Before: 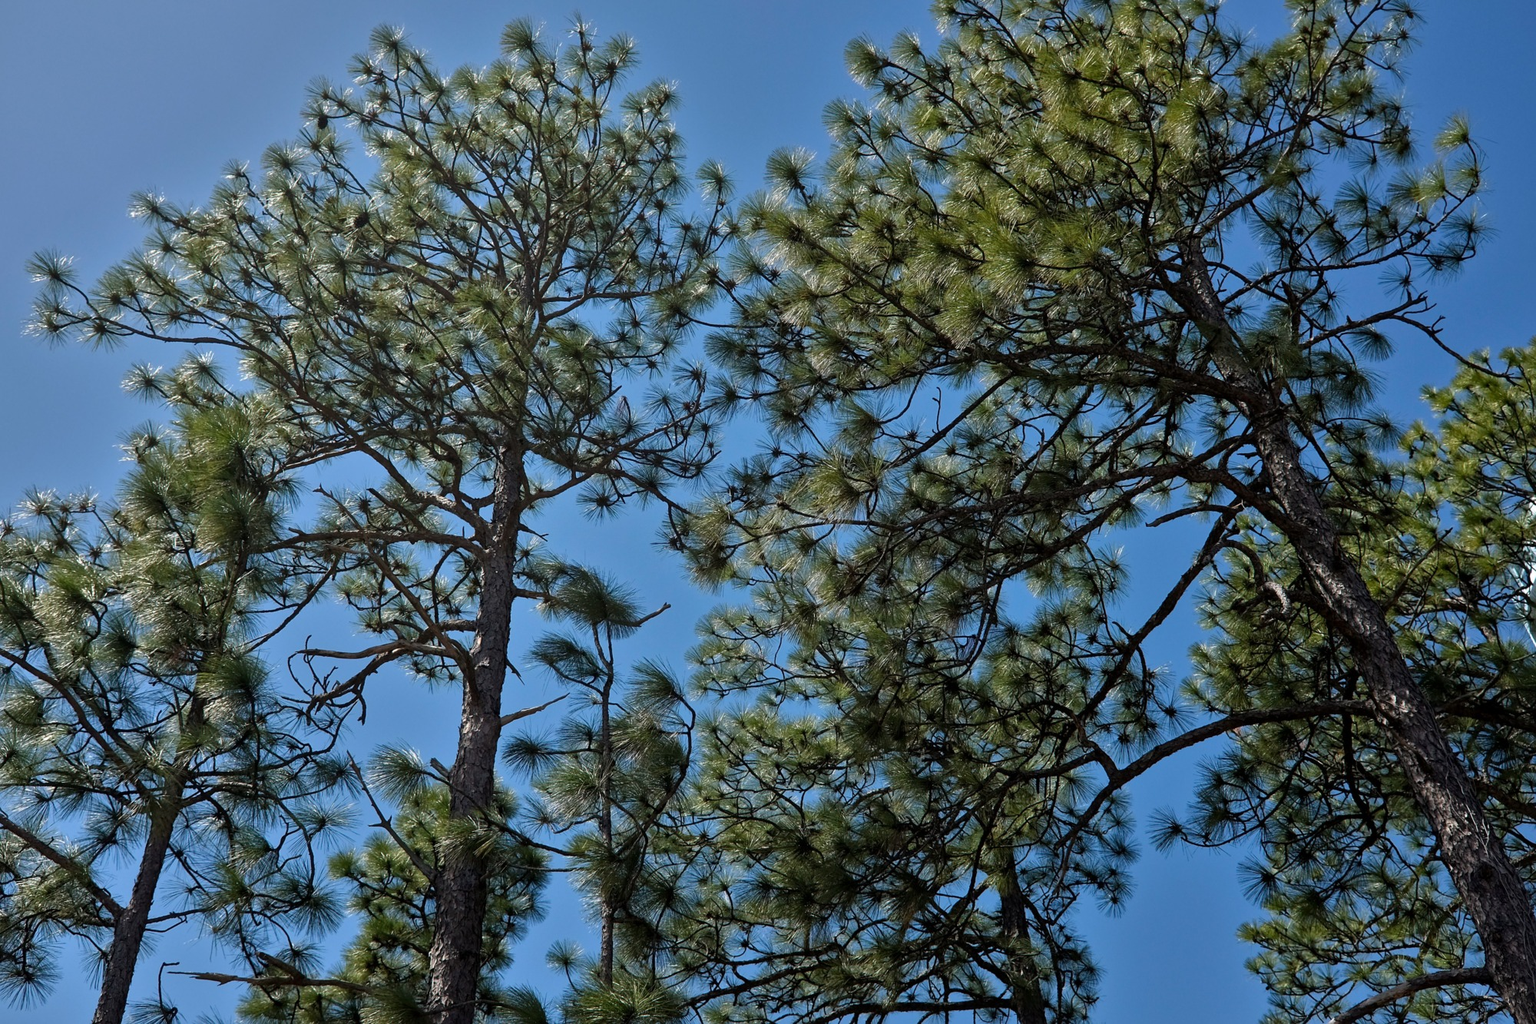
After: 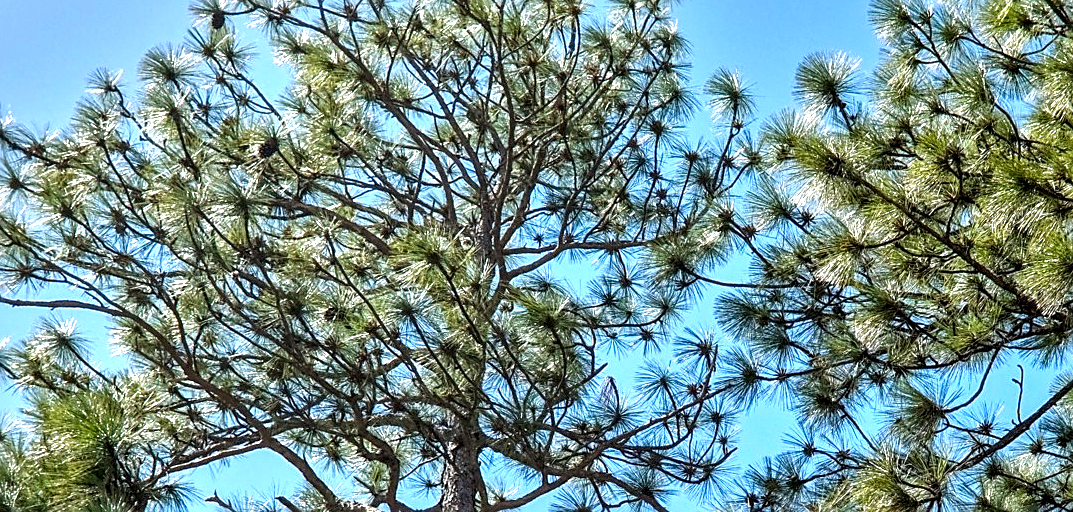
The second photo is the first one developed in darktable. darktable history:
local contrast: detail 160%
color balance rgb: linear chroma grading › global chroma 8.902%, perceptual saturation grading › global saturation 0.196%, perceptual brilliance grading › global brilliance 2.661%, perceptual brilliance grading › highlights -2.494%, perceptual brilliance grading › shadows 3.651%
exposure: exposure 1.221 EV, compensate exposure bias true, compensate highlight preservation false
sharpen: on, module defaults
crop: left 10.104%, top 10.502%, right 36.244%, bottom 51.042%
